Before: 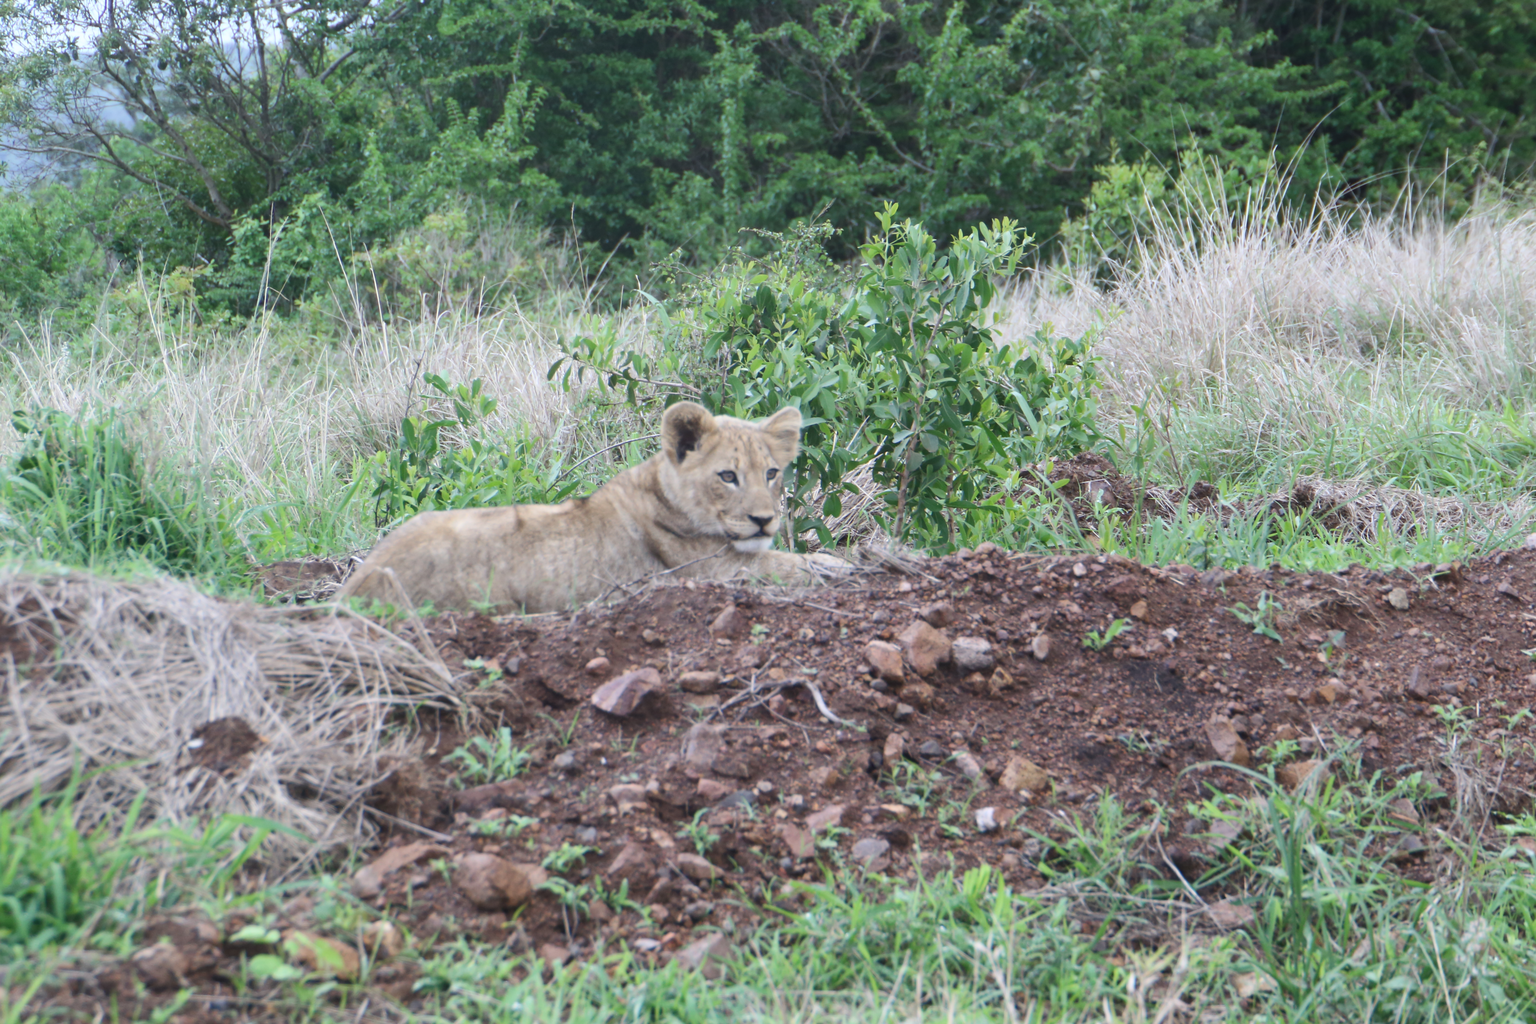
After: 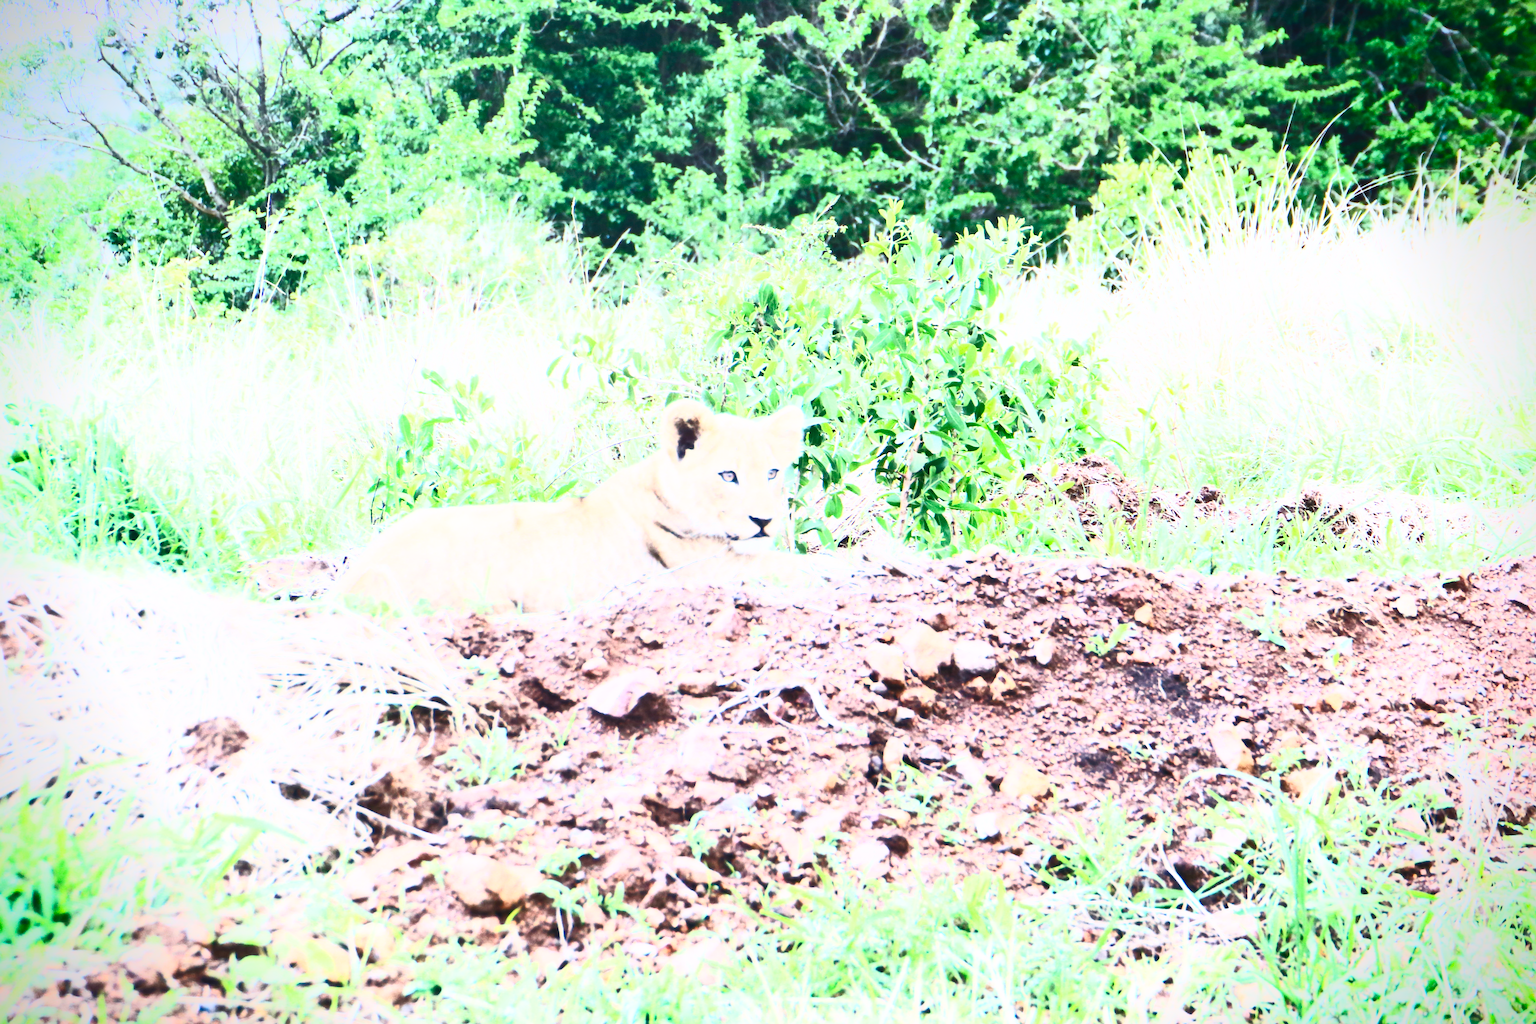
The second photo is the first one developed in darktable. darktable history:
tone equalizer: on, module defaults
exposure: exposure 1 EV, compensate highlight preservation false
contrast brightness saturation: contrast 0.83, brightness 0.59, saturation 0.59
vignetting: fall-off start 88.53%, fall-off radius 44.2%, saturation 0.376, width/height ratio 1.161
white balance: emerald 1
crop and rotate: angle -0.5°
sigmoid: contrast 1.7, skew -0.2, preserve hue 0%, red attenuation 0.1, red rotation 0.035, green attenuation 0.1, green rotation -0.017, blue attenuation 0.15, blue rotation -0.052, base primaries Rec2020
